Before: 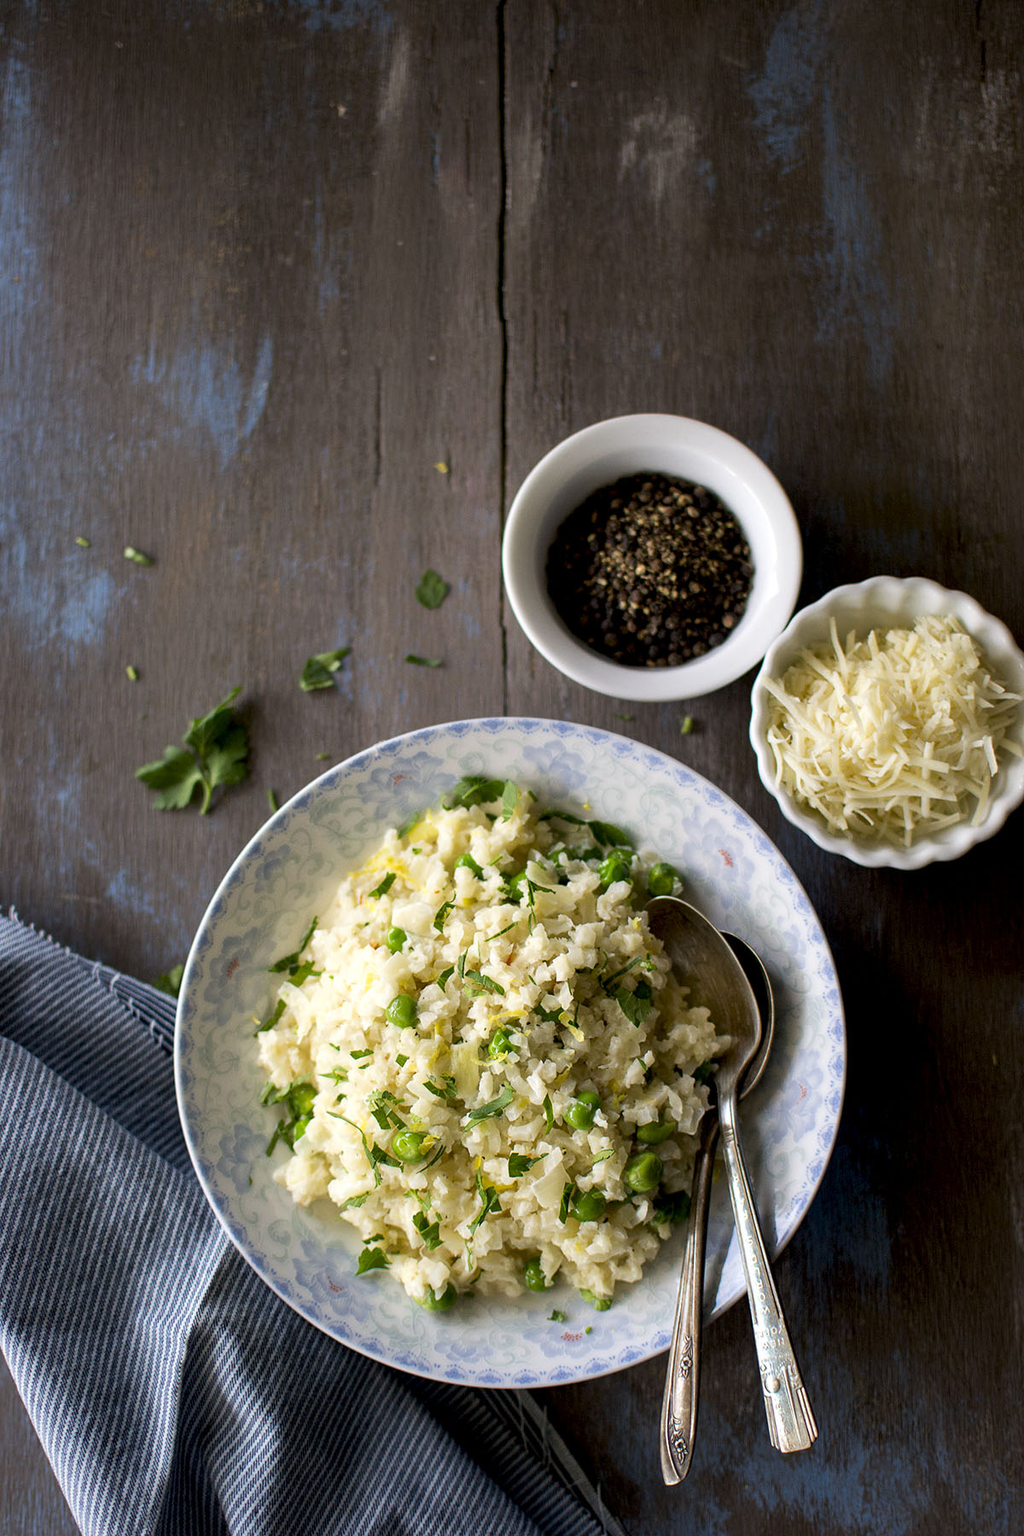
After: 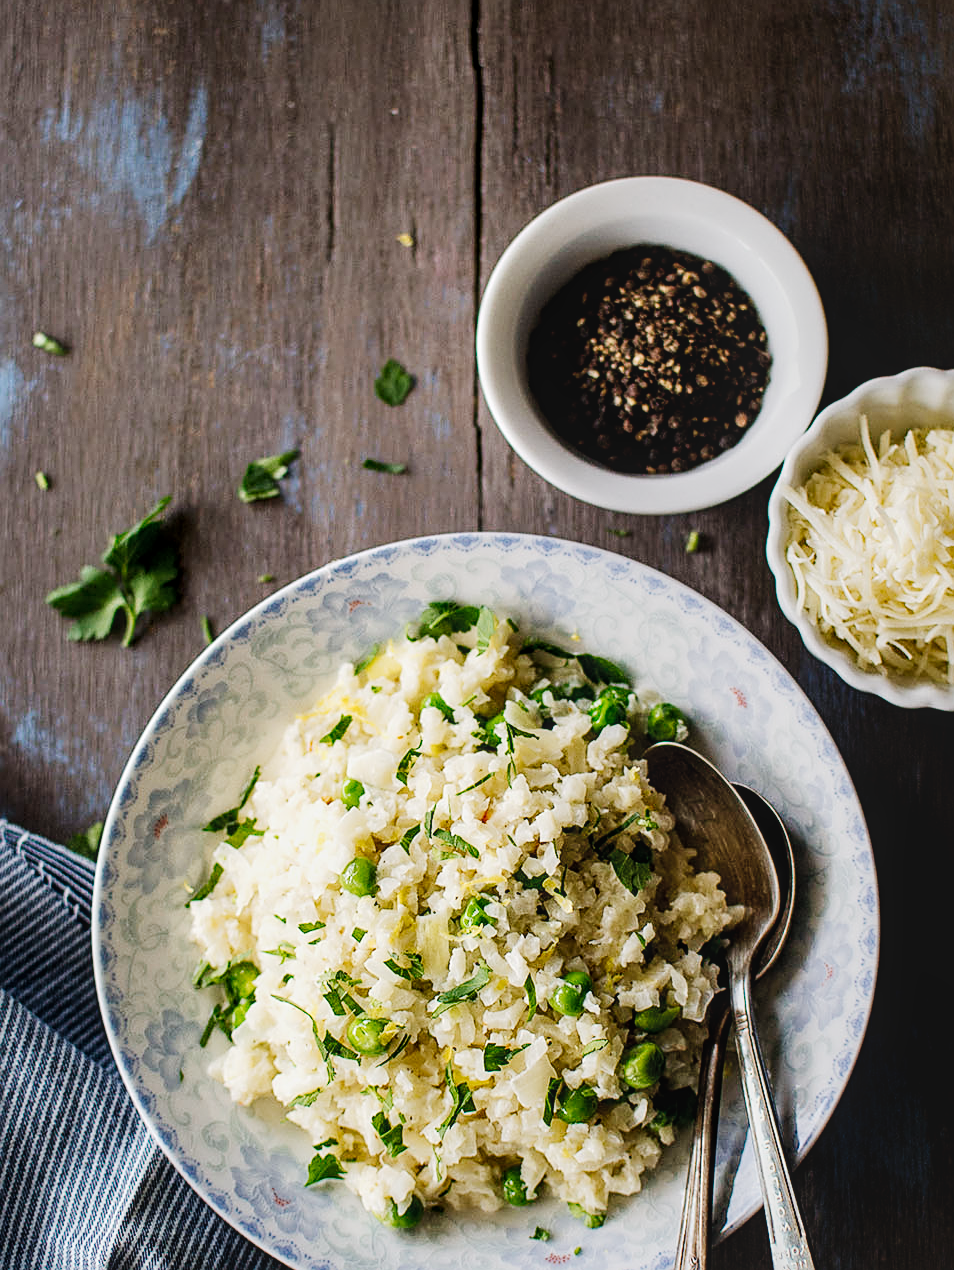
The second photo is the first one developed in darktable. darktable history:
contrast brightness saturation: saturation -0.162
sharpen: on, module defaults
crop: left 9.408%, top 17.127%, right 11.018%, bottom 12.304%
tone curve: curves: ch0 [(0, 0.03) (0.113, 0.087) (0.207, 0.184) (0.515, 0.612) (0.712, 0.793) (1, 0.946)]; ch1 [(0, 0) (0.172, 0.123) (0.317, 0.279) (0.407, 0.401) (0.476, 0.482) (0.505, 0.499) (0.534, 0.534) (0.632, 0.645) (0.726, 0.745) (1, 1)]; ch2 [(0, 0) (0.411, 0.424) (0.476, 0.492) (0.521, 0.524) (0.541, 0.559) (0.65, 0.699) (1, 1)], preserve colors none
local contrast: on, module defaults
